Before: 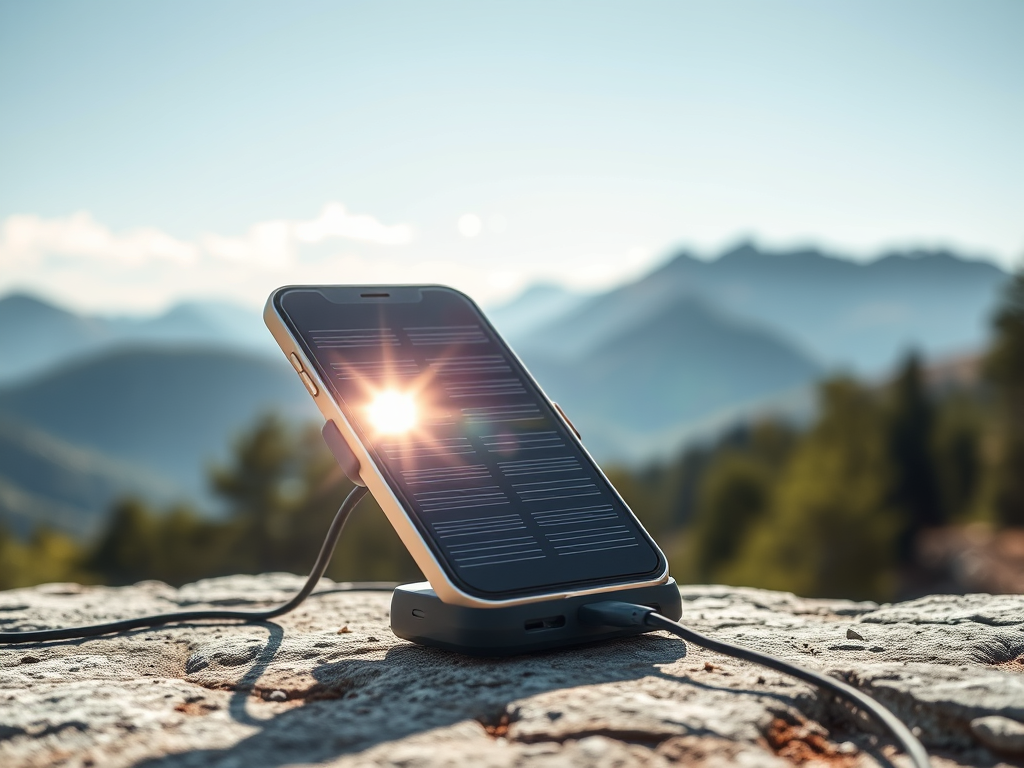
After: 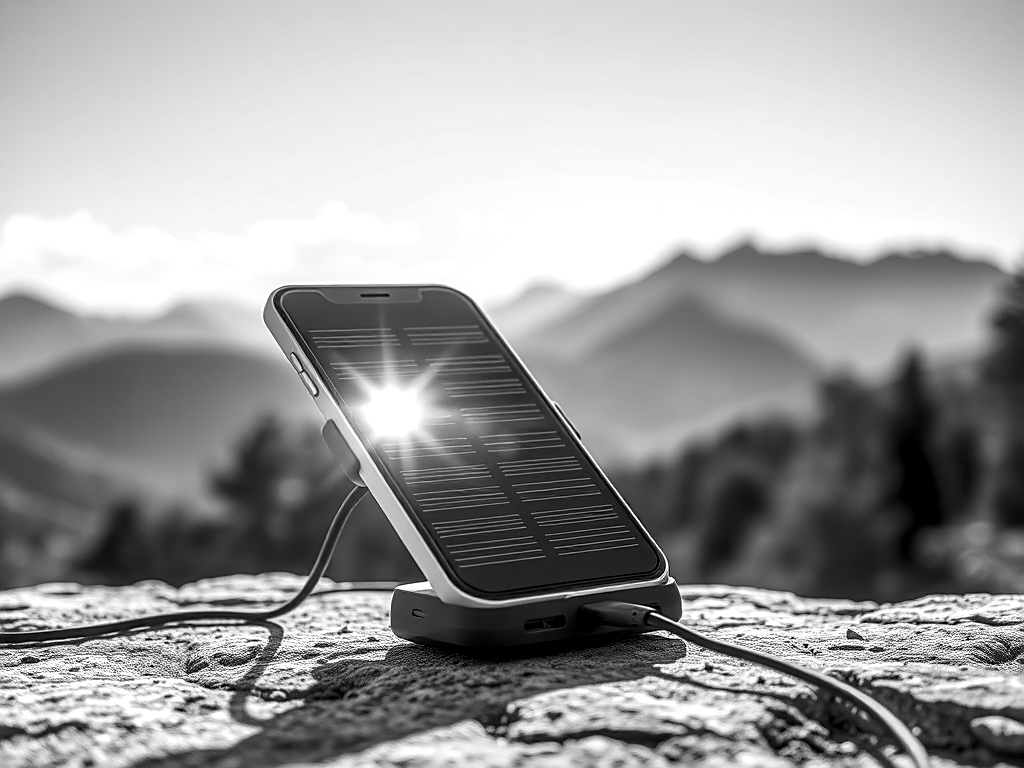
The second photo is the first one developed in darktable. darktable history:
sharpen: on, module defaults
local contrast: detail 150%
monochrome: size 1
